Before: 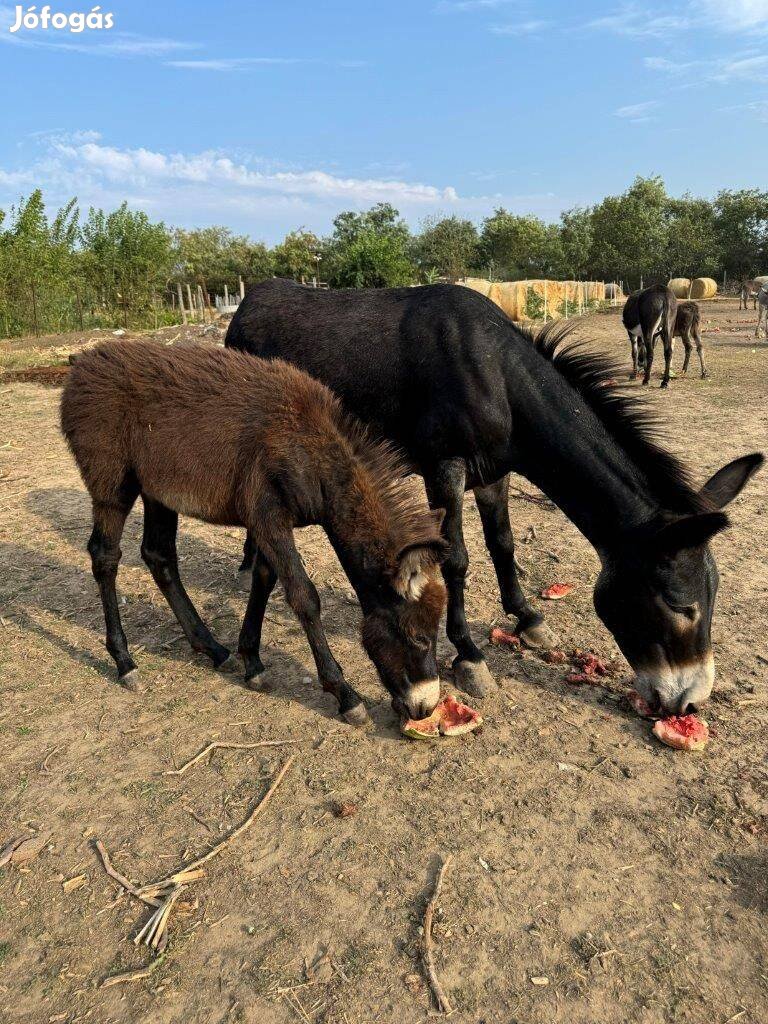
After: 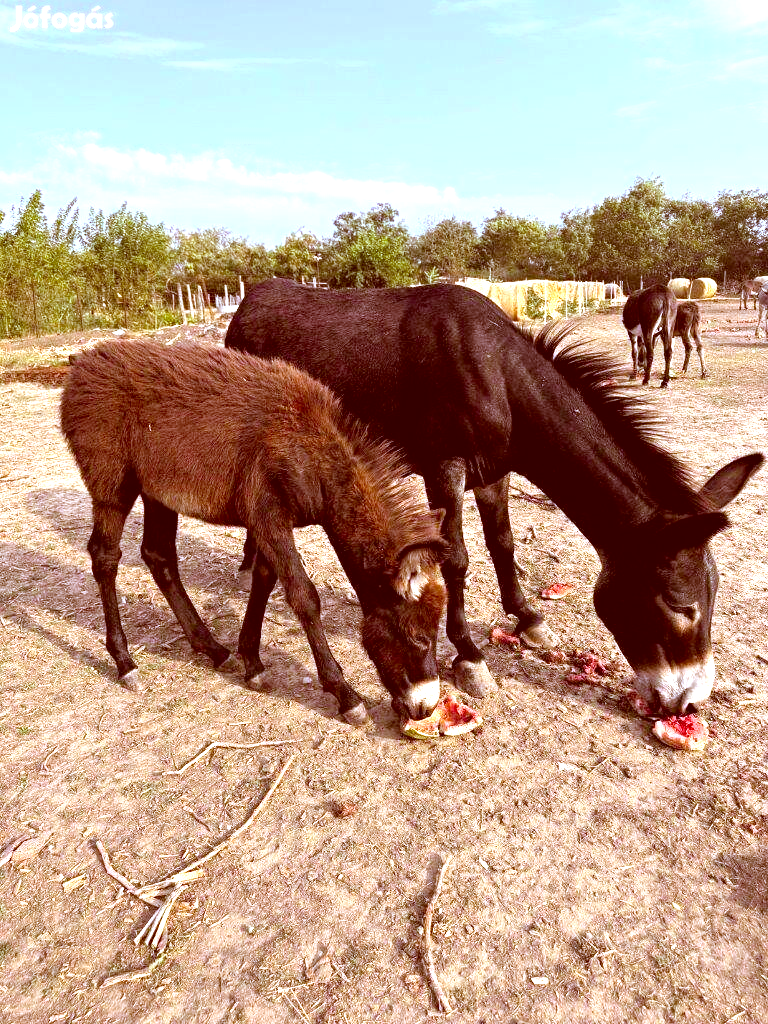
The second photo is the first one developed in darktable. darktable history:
white balance: red 0.871, blue 1.249
color balance rgb: perceptual saturation grading › global saturation 20%, global vibrance 20%
color correction: highlights a* 9.03, highlights b* 8.71, shadows a* 40, shadows b* 40, saturation 0.8
exposure: black level correction 0, exposure 1.1 EV, compensate highlight preservation false
